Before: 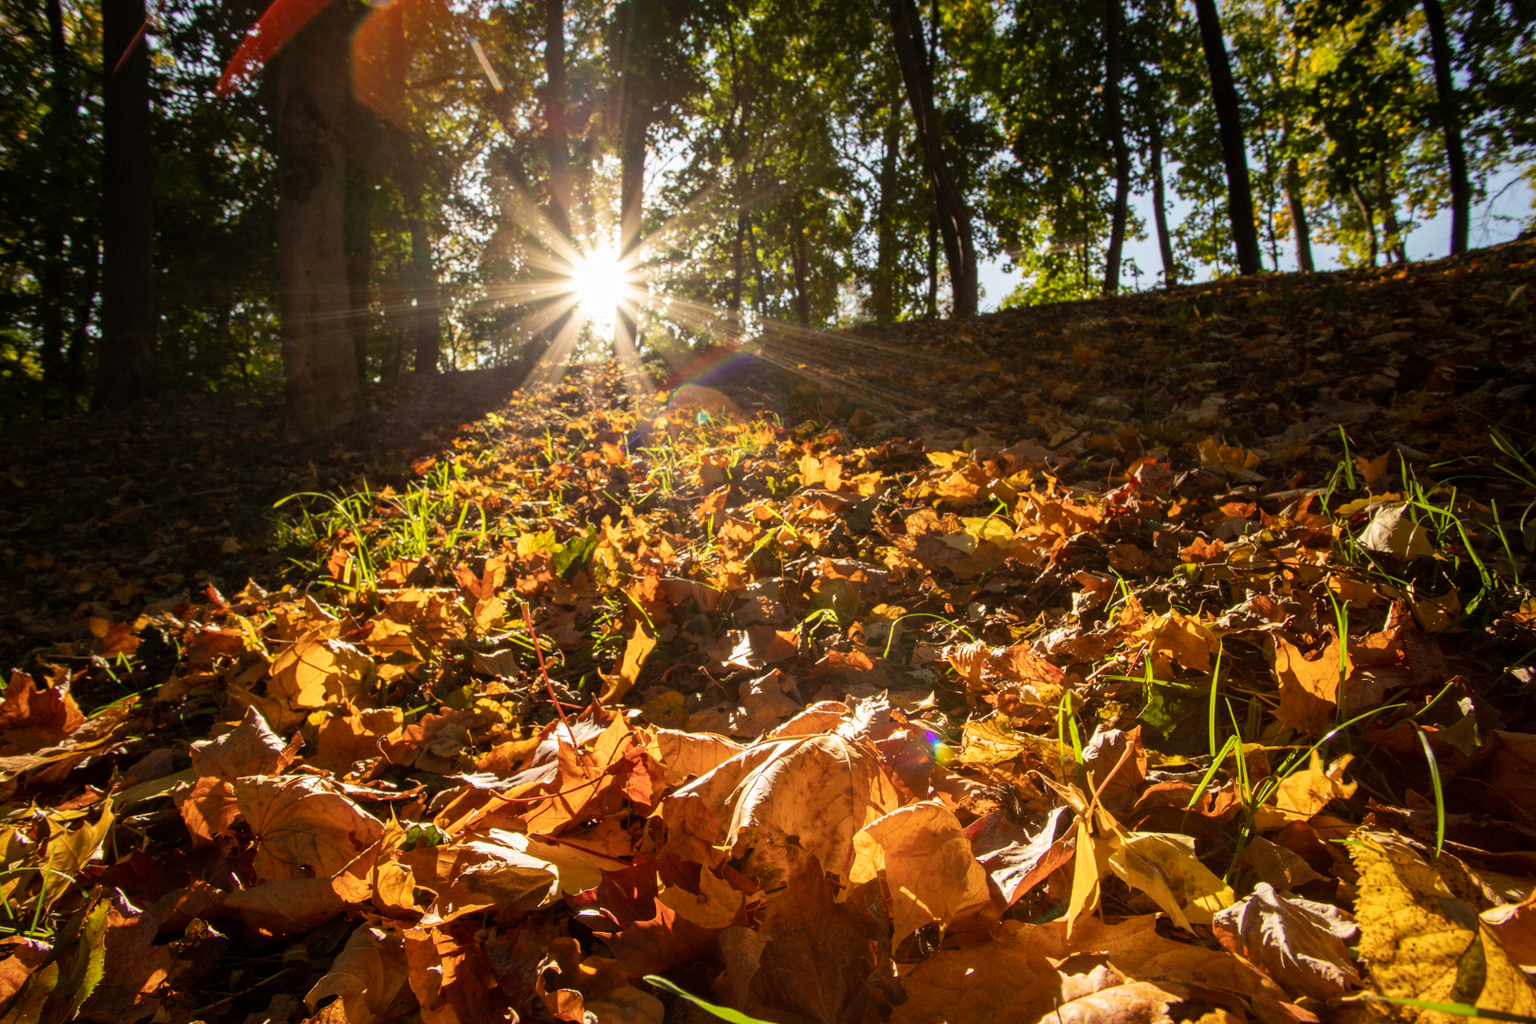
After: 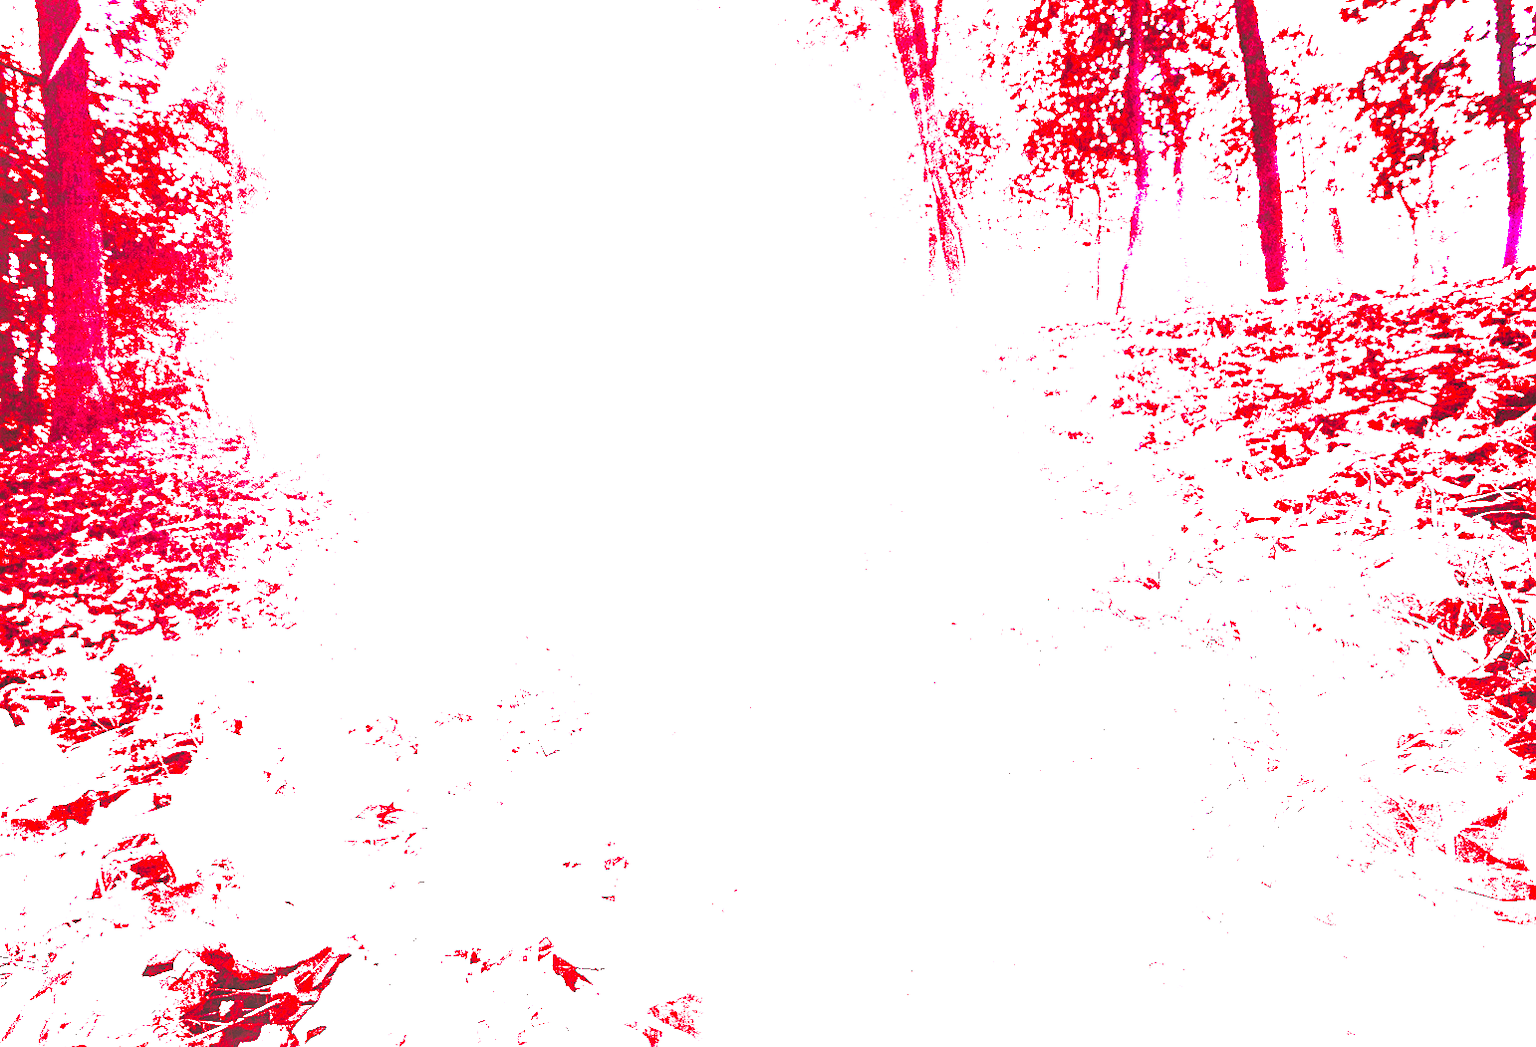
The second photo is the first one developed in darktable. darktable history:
sharpen: on, module defaults
levels: levels [0, 0.352, 0.703]
white balance: red 8, blue 8
split-toning: on, module defaults
contrast brightness saturation: contrast 0.26, brightness 0.02, saturation 0.87
local contrast: detail 130%
rotate and perspective: rotation 0.074°, lens shift (vertical) 0.096, lens shift (horizontal) -0.041, crop left 0.043, crop right 0.952, crop top 0.024, crop bottom 0.979
